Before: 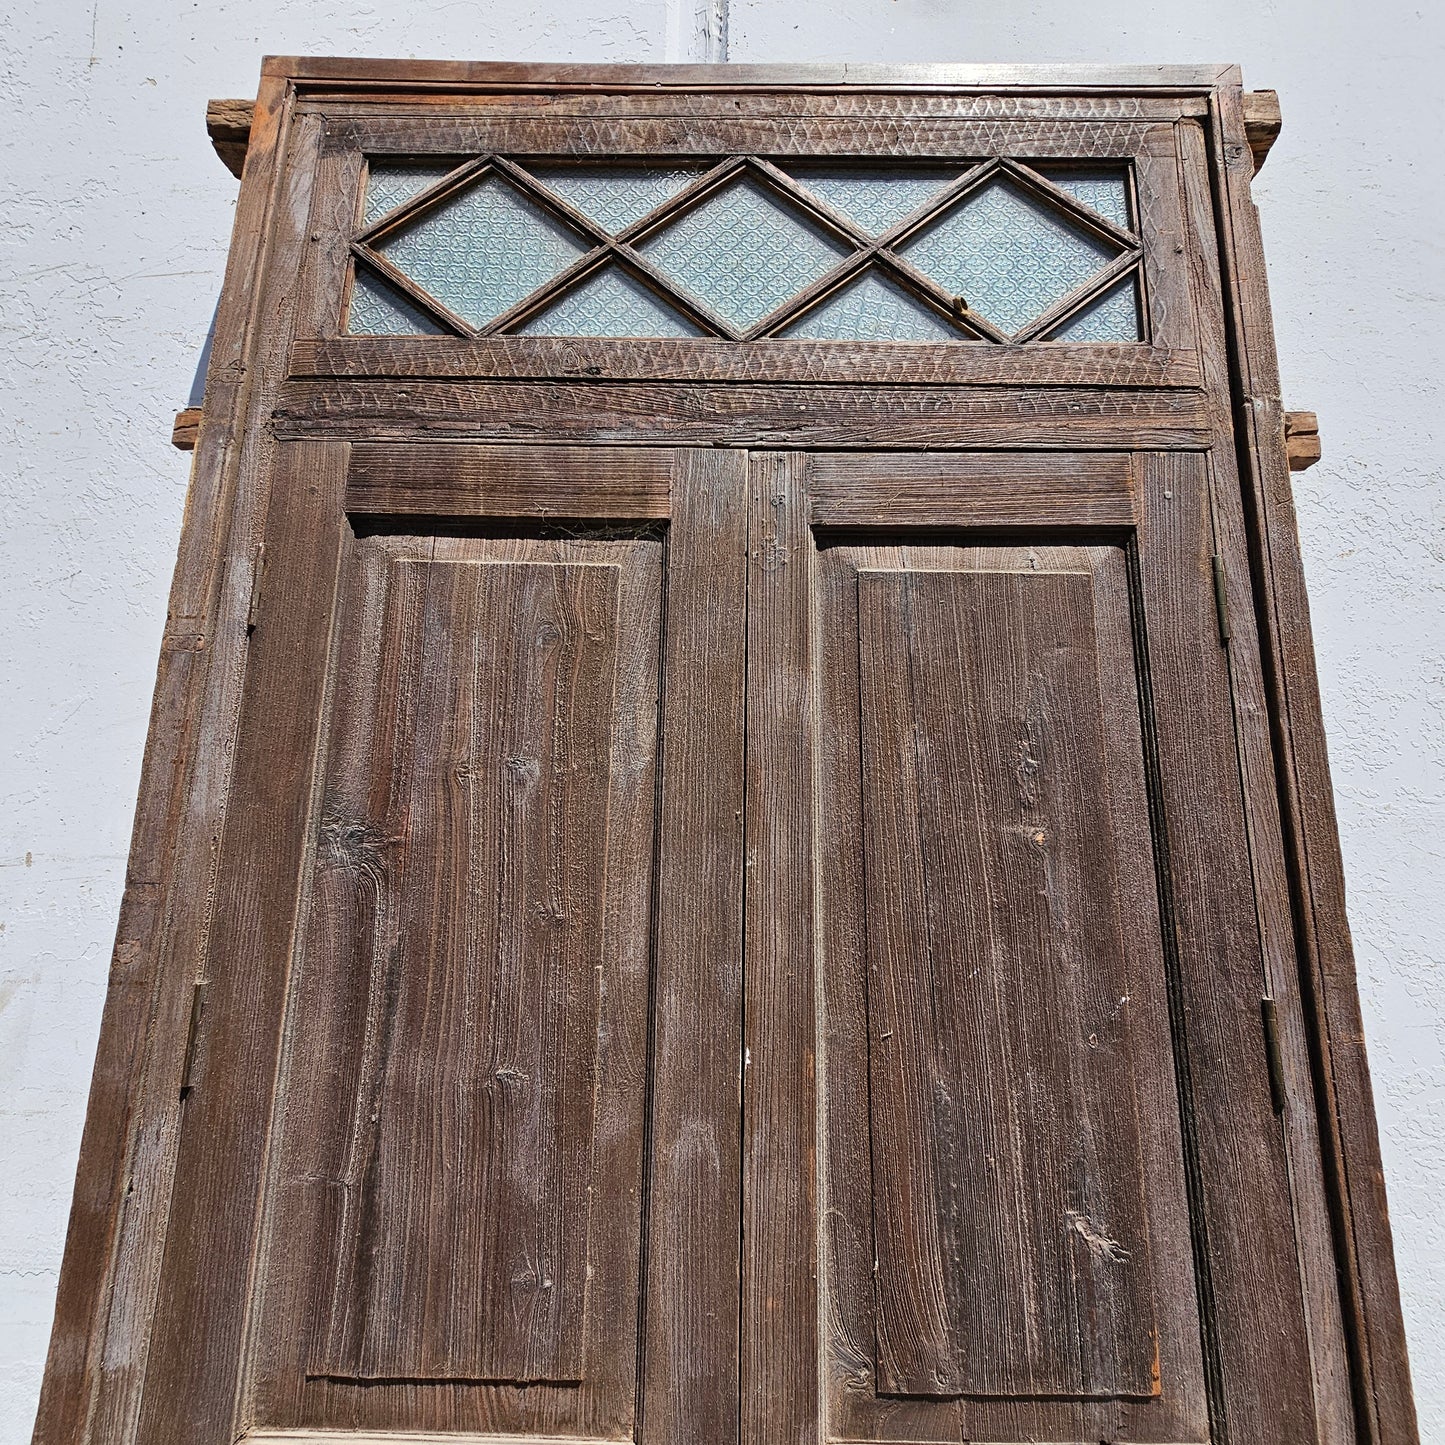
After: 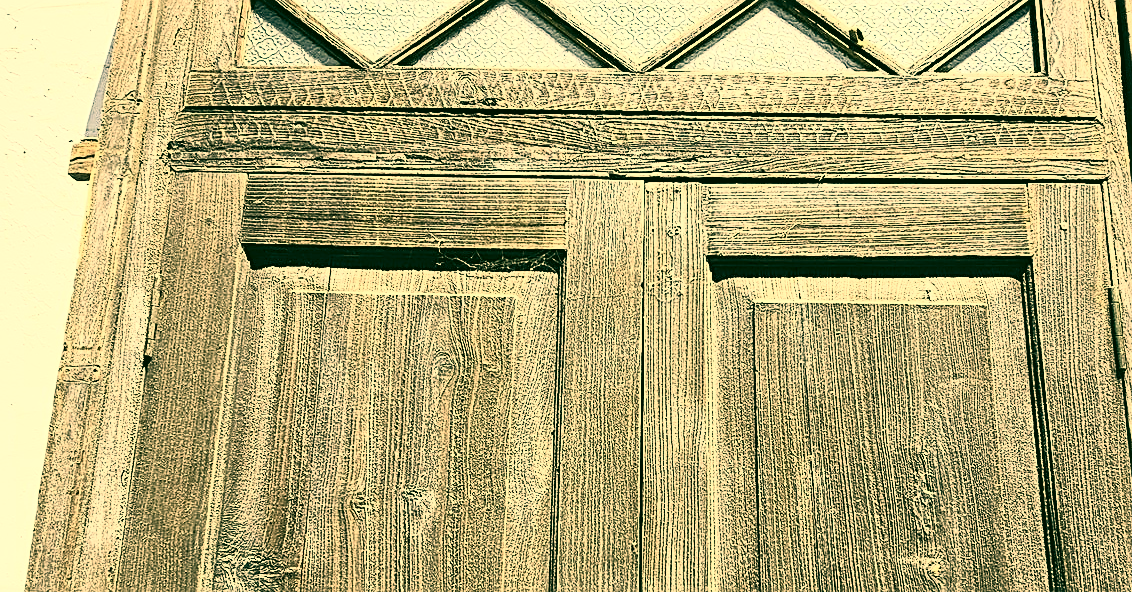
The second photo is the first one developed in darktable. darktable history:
sharpen: on, module defaults
contrast brightness saturation: contrast 0.562, brightness 0.574, saturation -0.327
tone equalizer: -8 EV -0.734 EV, -7 EV -0.689 EV, -6 EV -0.584 EV, -5 EV -0.401 EV, -3 EV 0.377 EV, -2 EV 0.6 EV, -1 EV 0.674 EV, +0 EV 0.75 EV
crop: left 7.264%, top 18.678%, right 14.377%, bottom 40.342%
color correction: highlights a* 5.7, highlights b* 33.09, shadows a* -25.67, shadows b* 3.96
